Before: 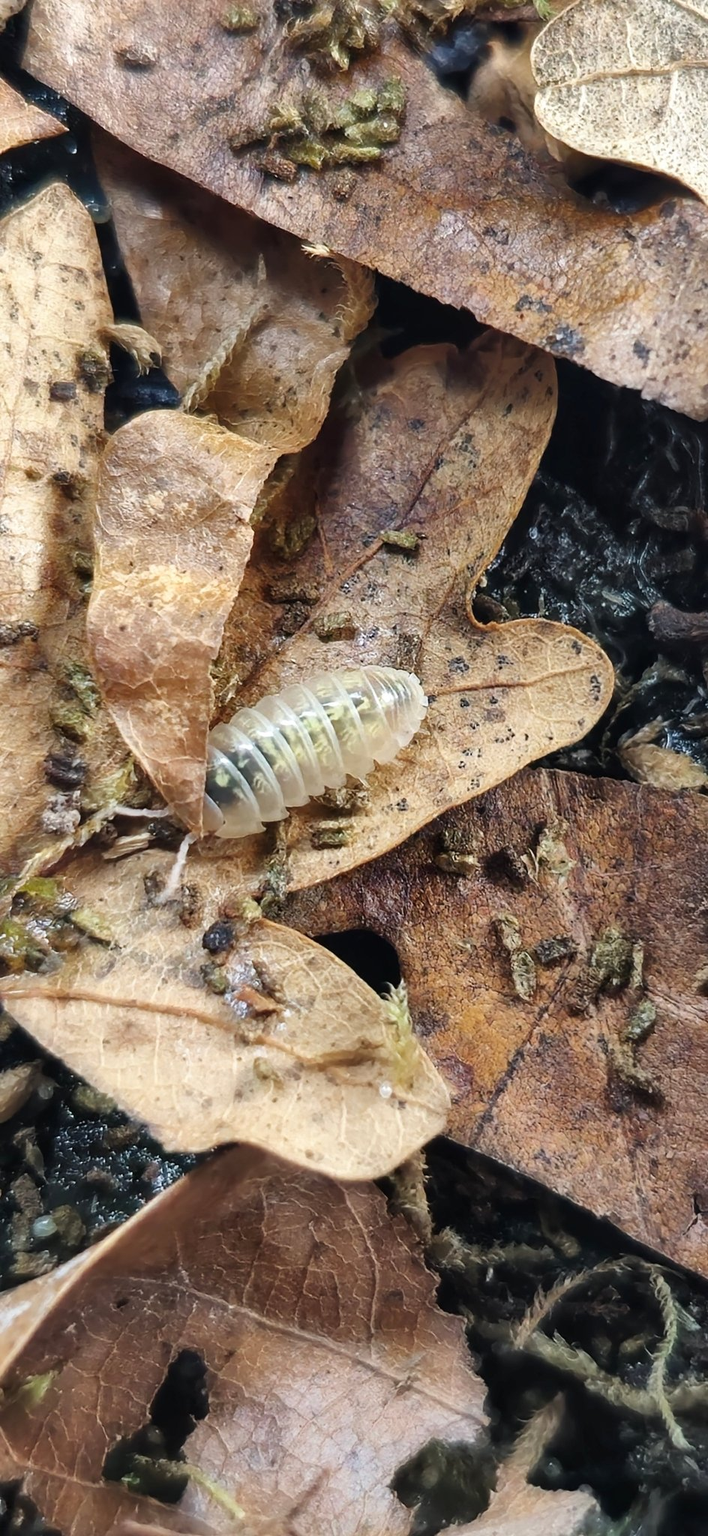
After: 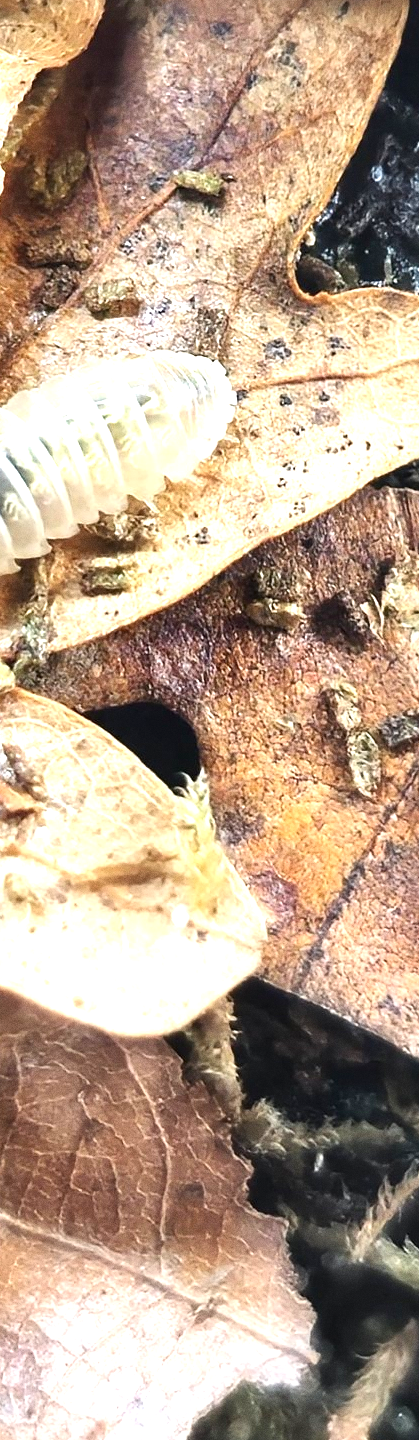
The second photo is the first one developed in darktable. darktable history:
exposure: black level correction 0, exposure 1.2 EV, compensate highlight preservation false
crop: left 35.432%, top 26.233%, right 20.145%, bottom 3.432%
grain: on, module defaults
